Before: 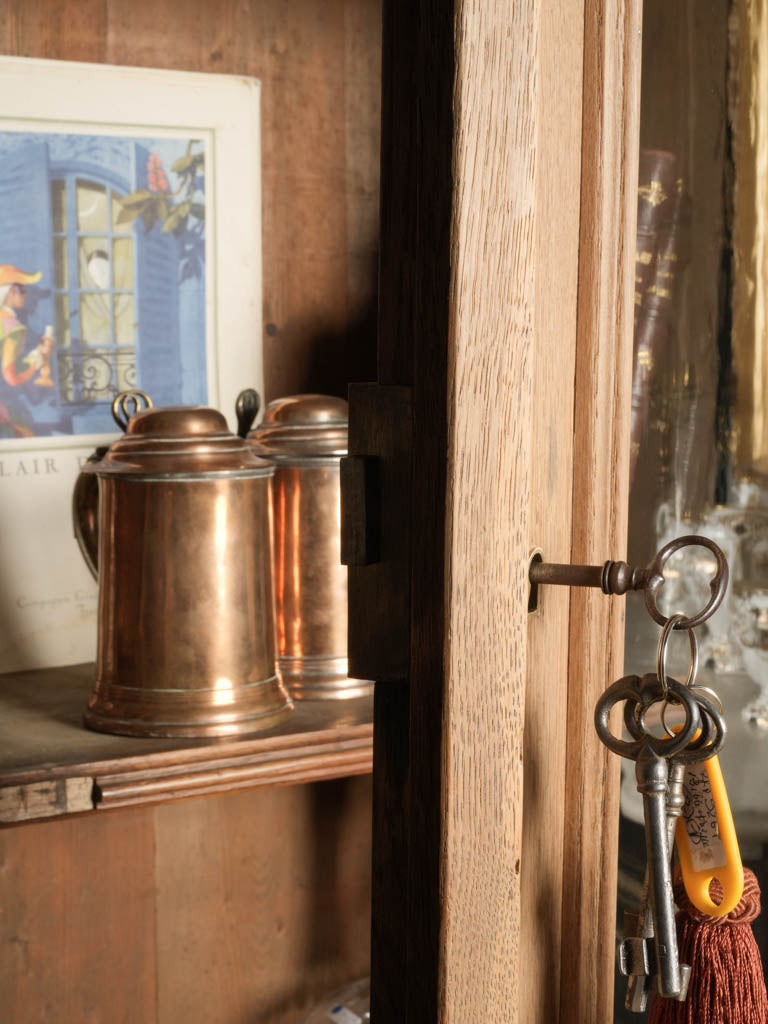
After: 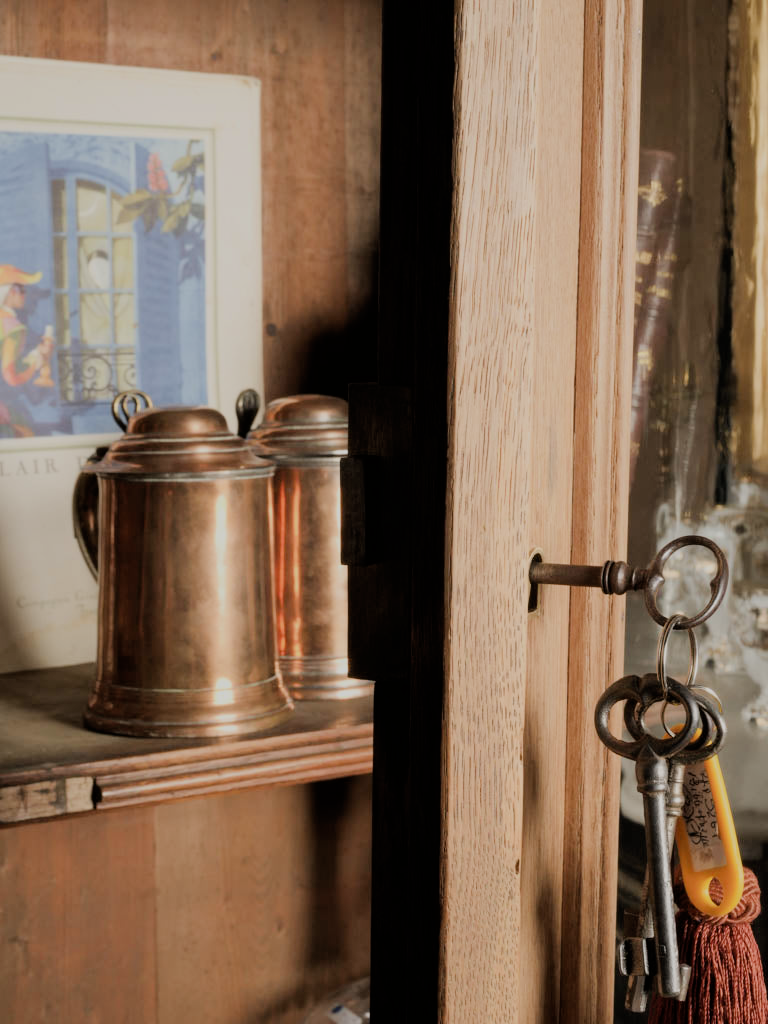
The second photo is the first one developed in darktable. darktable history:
filmic rgb: black relative exposure -6.98 EV, white relative exposure 5.63 EV, hardness 2.86
tone equalizer: on, module defaults
